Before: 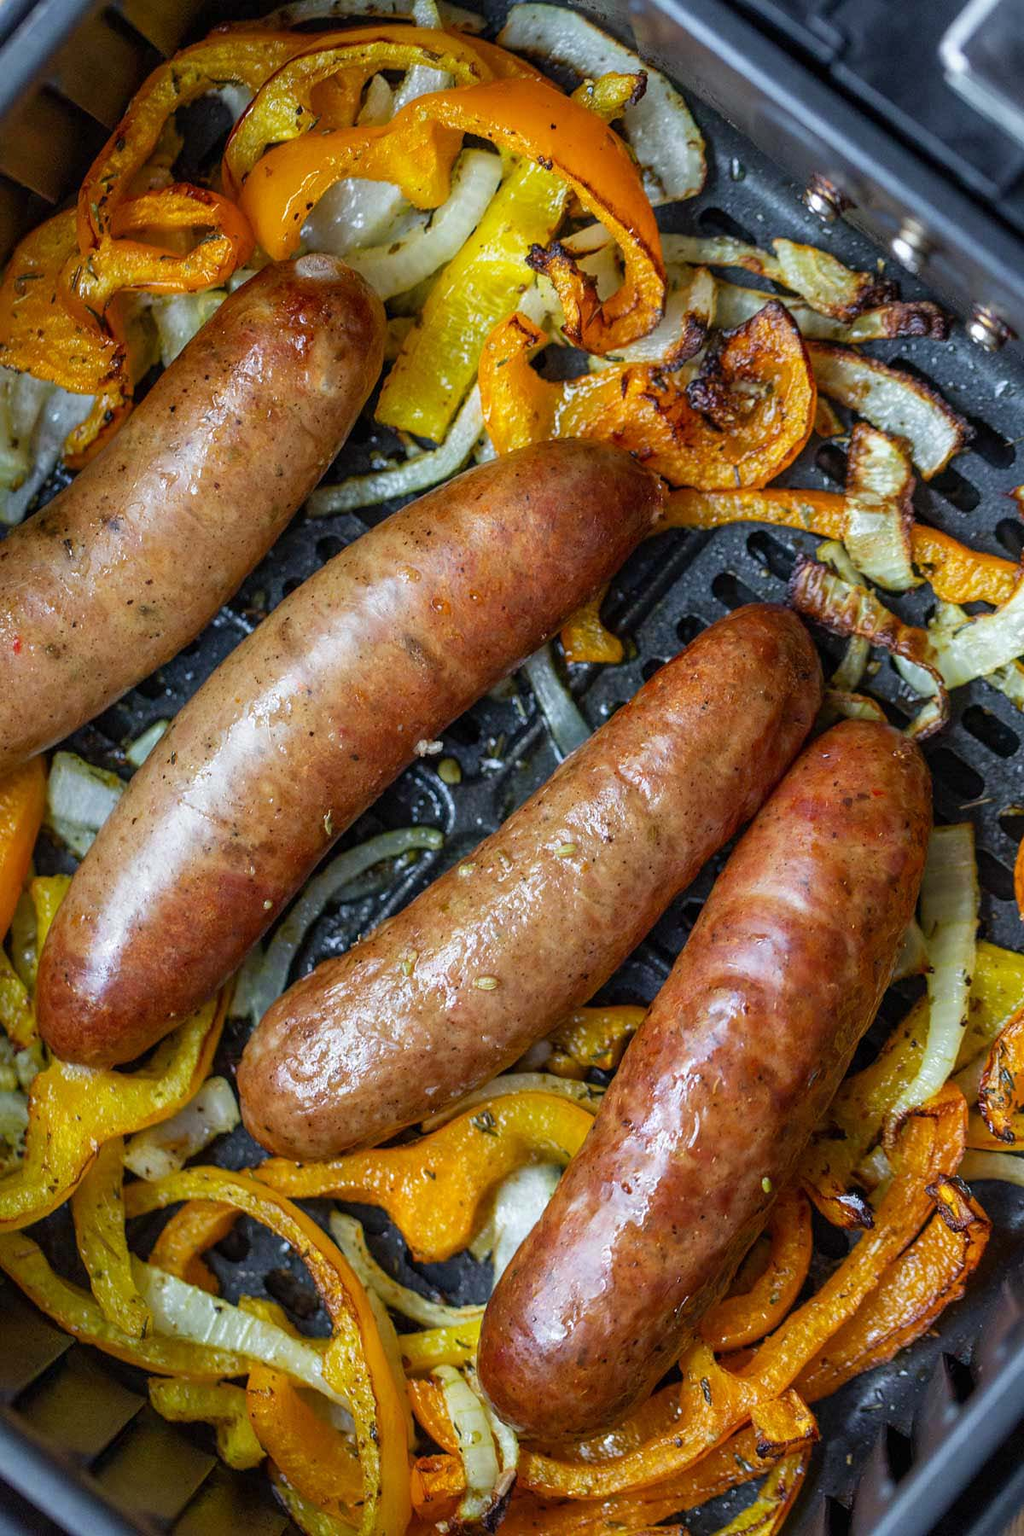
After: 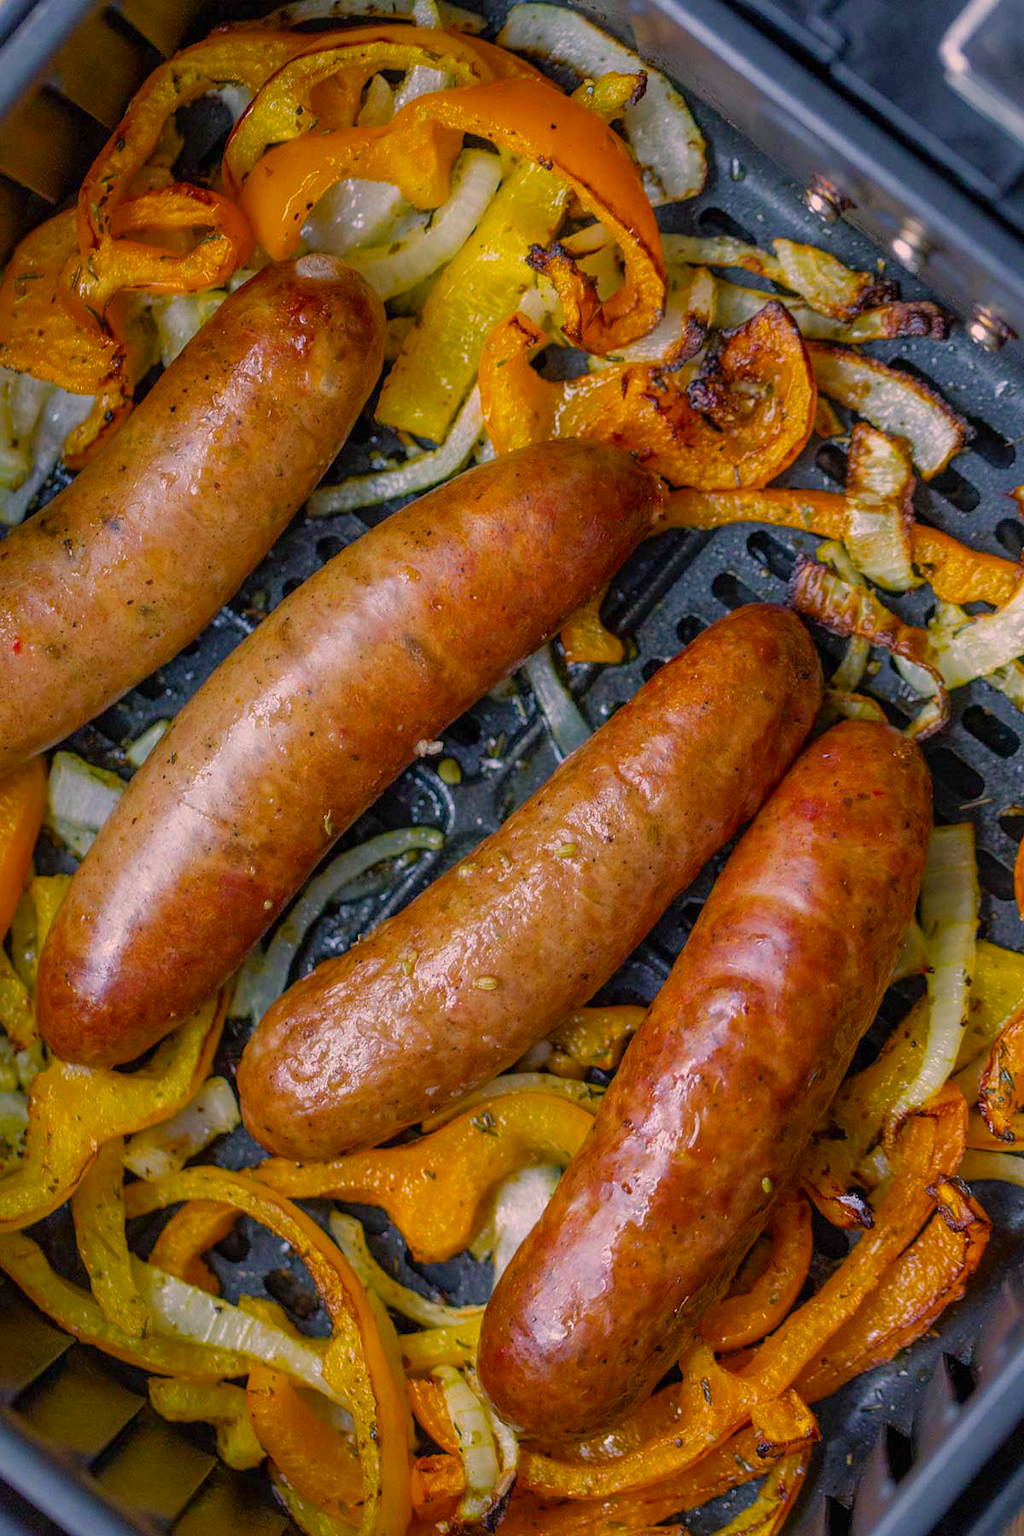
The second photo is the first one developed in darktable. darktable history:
color balance rgb: power › hue 329.37°, highlights gain › chroma 4.556%, highlights gain › hue 34.02°, perceptual saturation grading › global saturation 31.231%
tone equalizer: -8 EV 0.251 EV, -7 EV 0.426 EV, -6 EV 0.419 EV, -5 EV 0.249 EV, -3 EV -0.26 EV, -2 EV -0.434 EV, -1 EV -0.433 EV, +0 EV -0.268 EV, edges refinement/feathering 500, mask exposure compensation -1.57 EV, preserve details no
